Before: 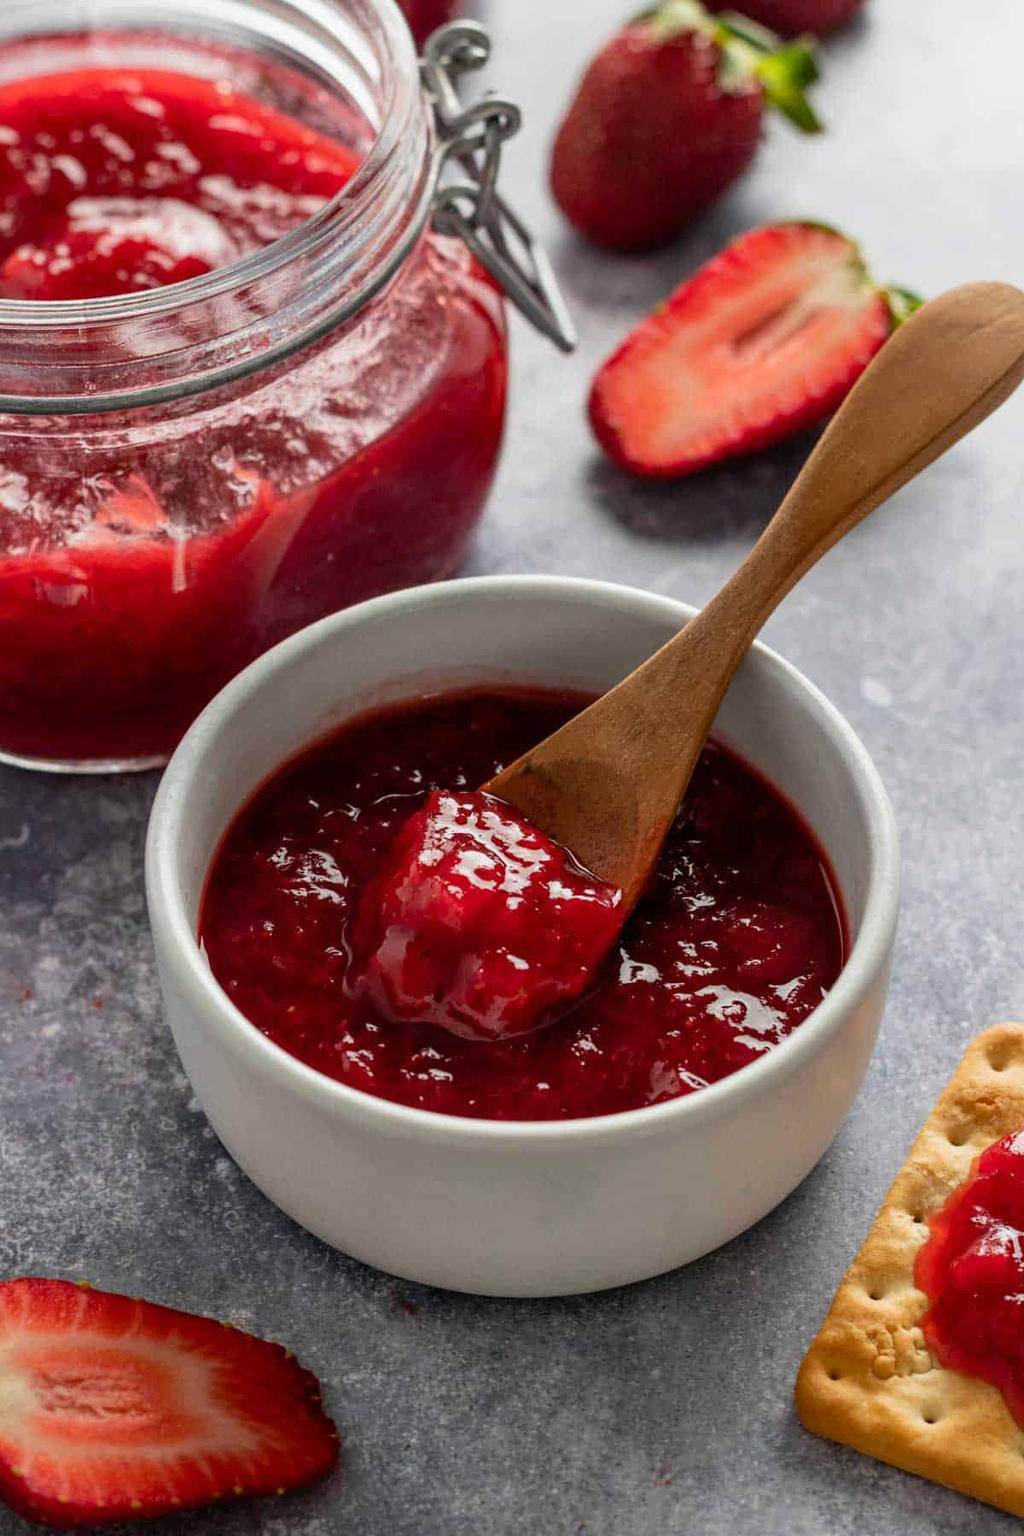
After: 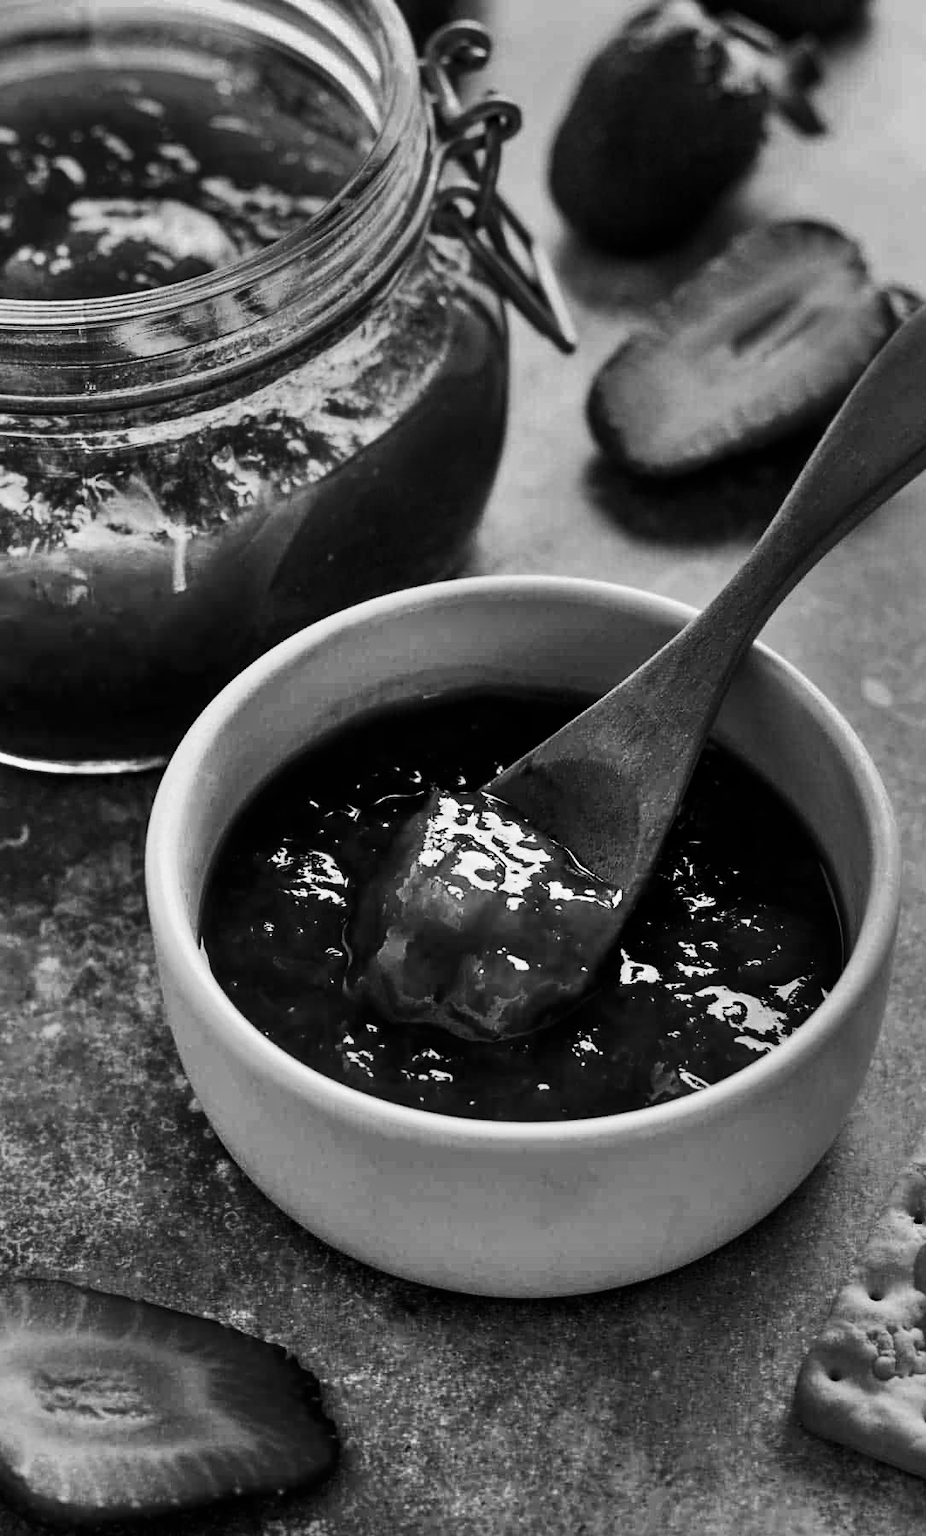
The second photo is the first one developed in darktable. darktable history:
shadows and highlights: shadows 75, highlights -25, soften with gaussian
crop: right 9.509%, bottom 0.031%
contrast brightness saturation: contrast -0.03, brightness -0.59, saturation -1
